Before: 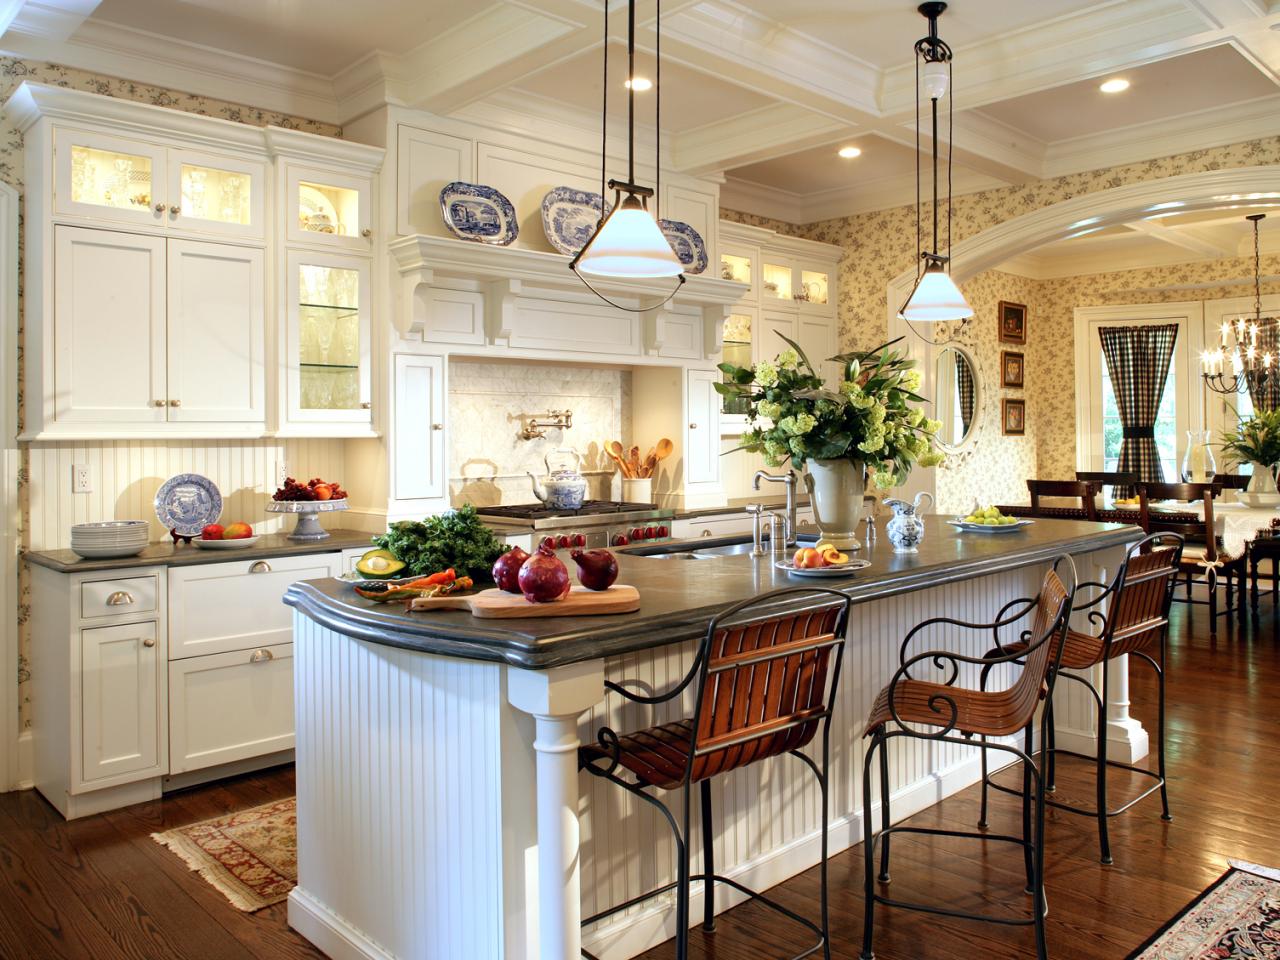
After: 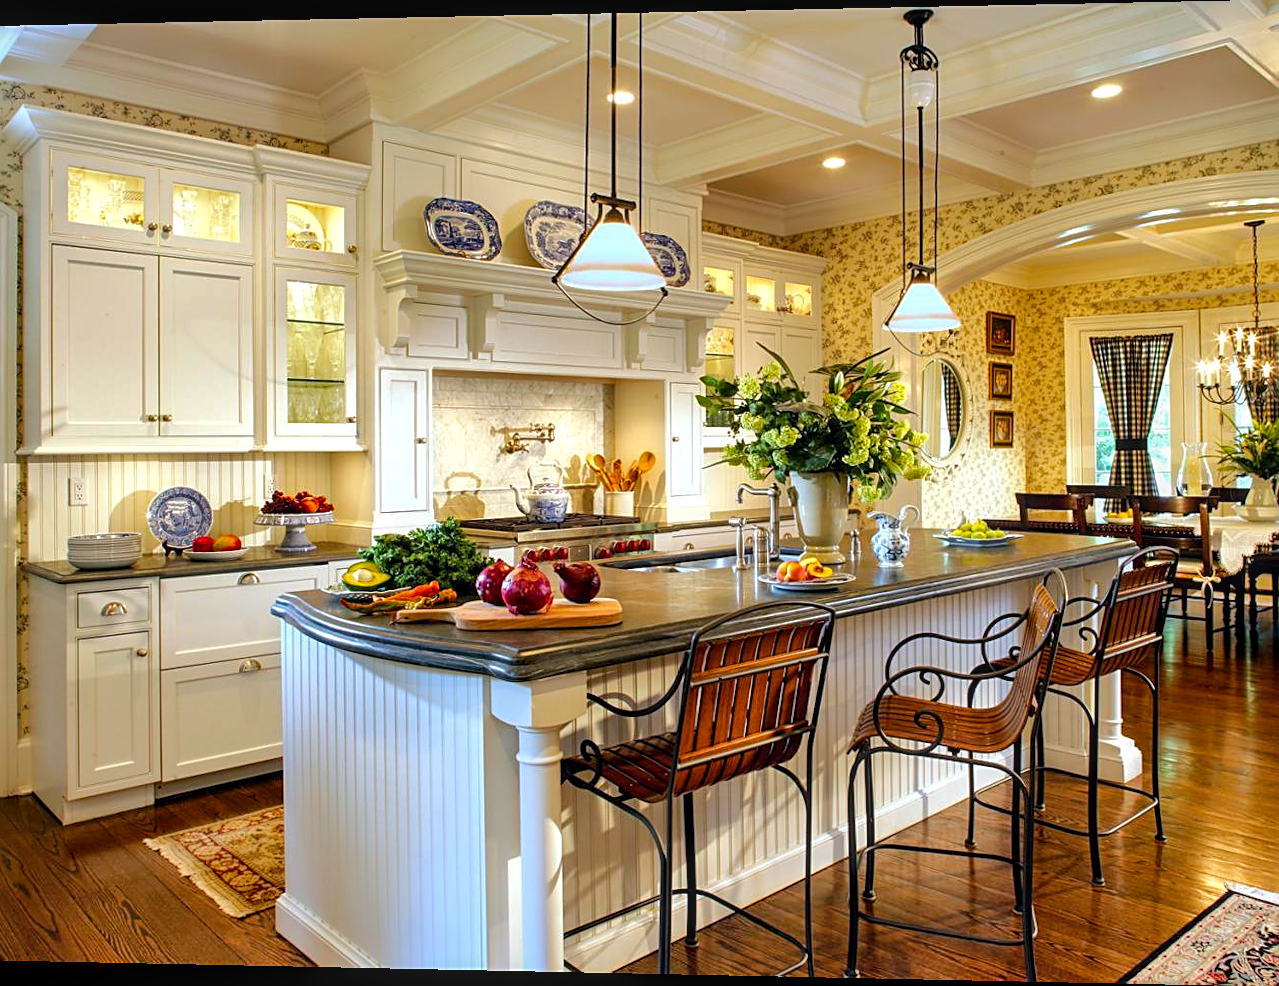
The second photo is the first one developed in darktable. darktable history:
local contrast: on, module defaults
rotate and perspective: lens shift (horizontal) -0.055, automatic cropping off
color balance rgb: perceptual saturation grading › global saturation 25%, perceptual brilliance grading › mid-tones 10%, perceptual brilliance grading › shadows 15%, global vibrance 20%
shadows and highlights: soften with gaussian
sharpen: on, module defaults
